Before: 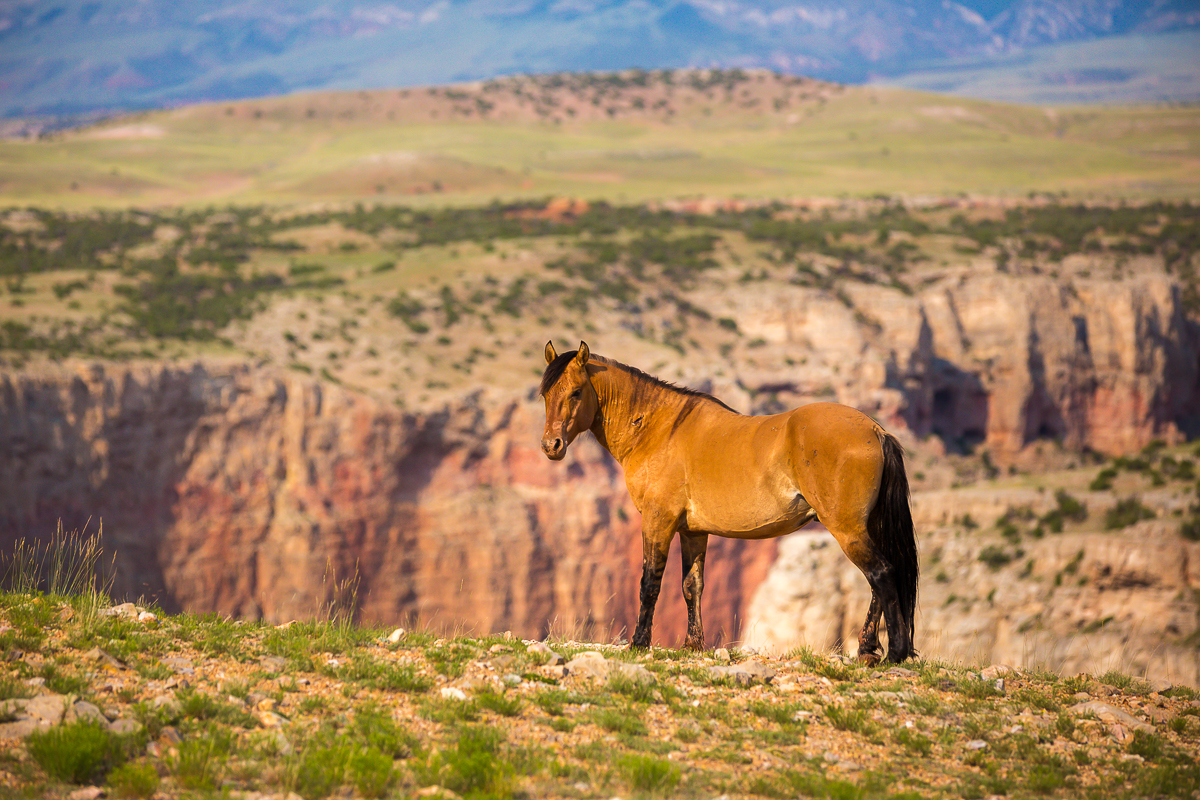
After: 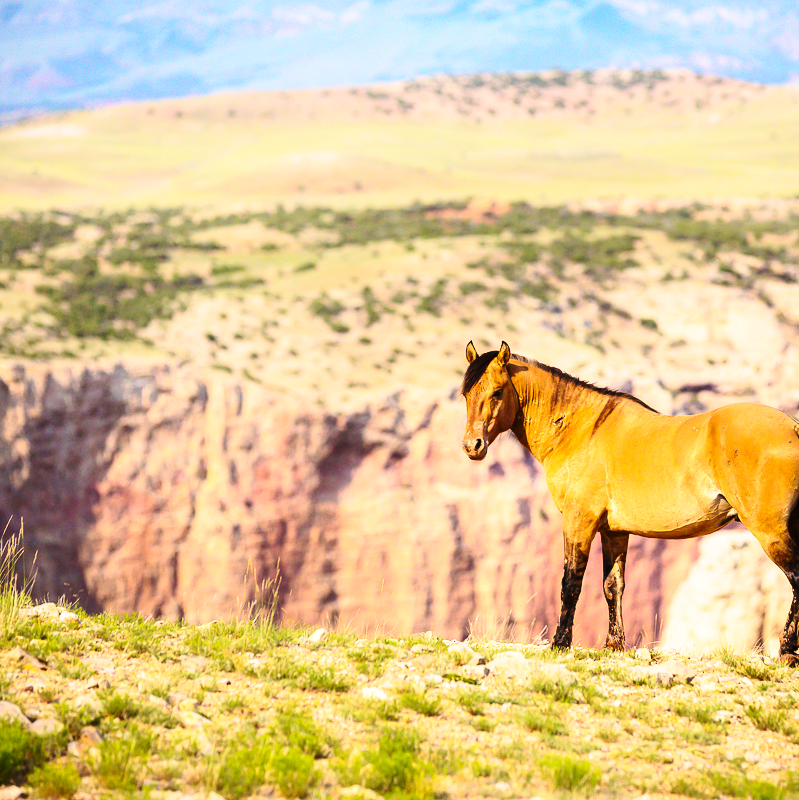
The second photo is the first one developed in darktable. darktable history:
contrast brightness saturation: contrast 0.244, brightness 0.086
crop and rotate: left 6.601%, right 26.735%
base curve: curves: ch0 [(0, 0) (0.028, 0.03) (0.121, 0.232) (0.46, 0.748) (0.859, 0.968) (1, 1)], preserve colors none
